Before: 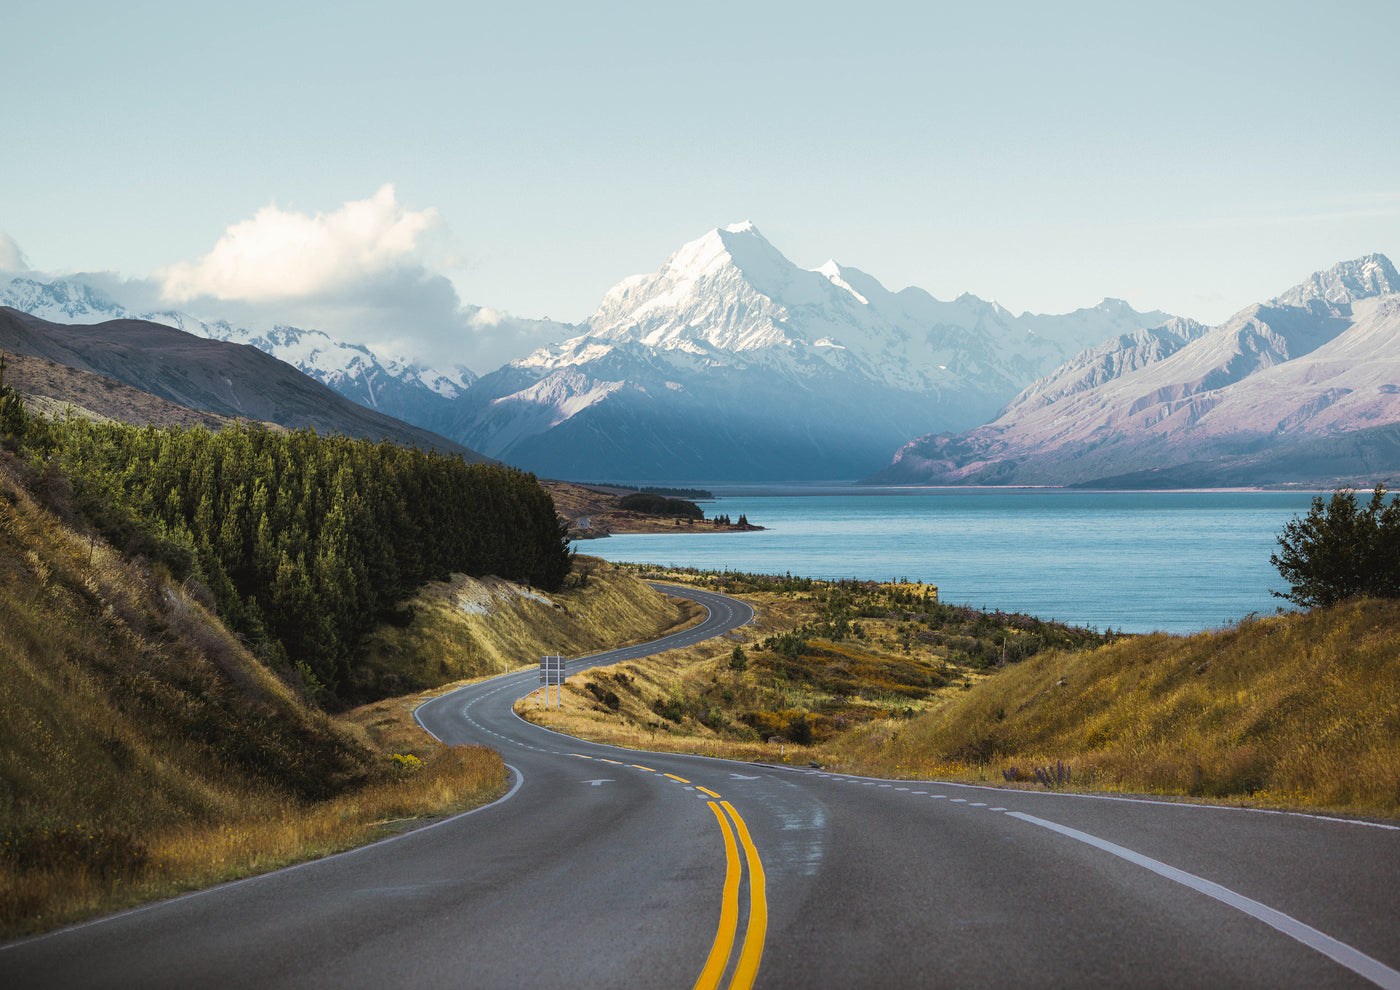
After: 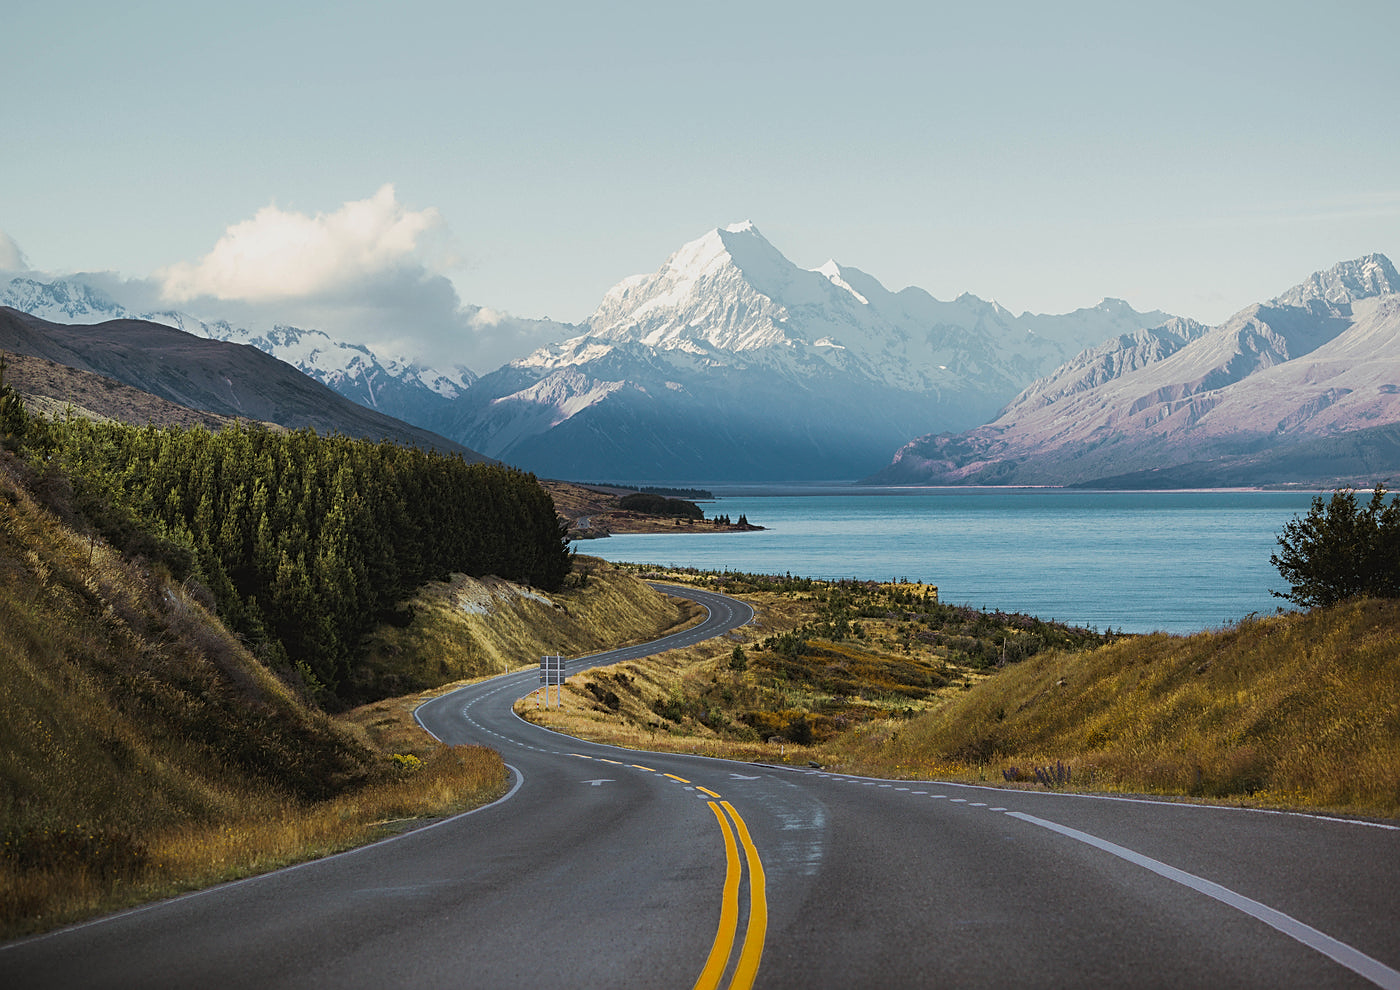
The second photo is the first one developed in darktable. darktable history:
sharpen: on, module defaults
color zones: curves: ch1 [(0, 0.523) (0.143, 0.545) (0.286, 0.52) (0.429, 0.506) (0.571, 0.503) (0.714, 0.503) (0.857, 0.508) (1, 0.523)], mix -93.73%
exposure: exposure -0.271 EV, compensate exposure bias true, compensate highlight preservation false
